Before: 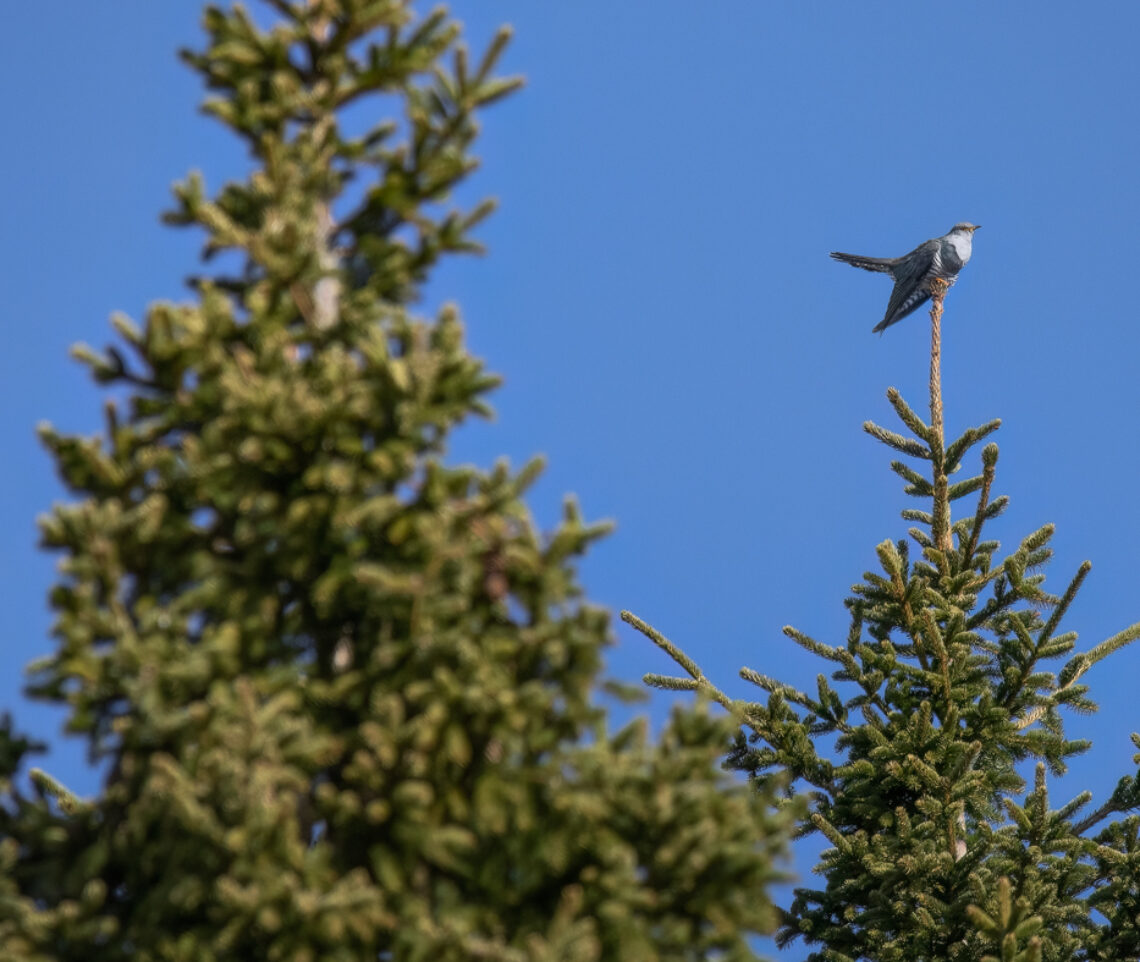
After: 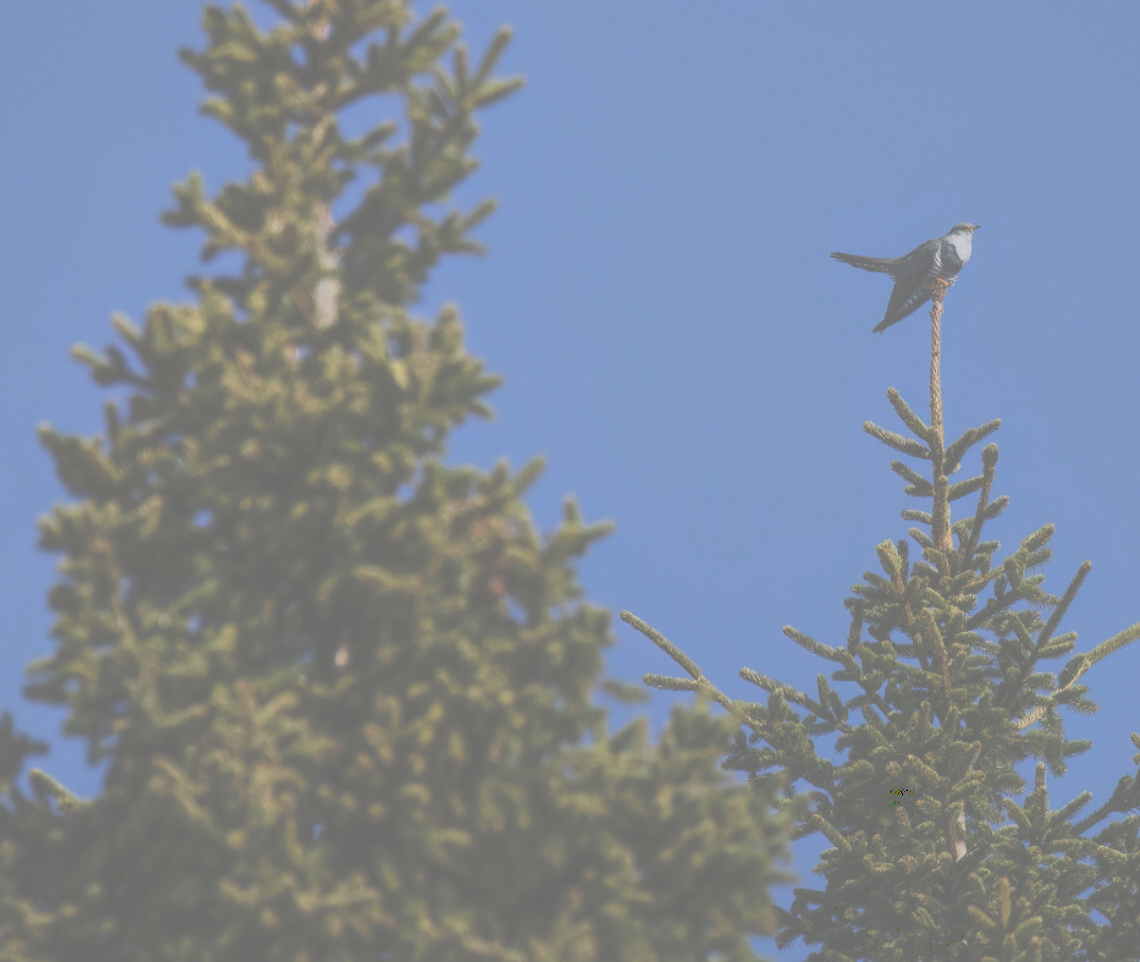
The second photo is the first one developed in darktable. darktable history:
tone curve: curves: ch0 [(0, 0) (0.003, 0.453) (0.011, 0.457) (0.025, 0.457) (0.044, 0.463) (0.069, 0.464) (0.1, 0.471) (0.136, 0.475) (0.177, 0.481) (0.224, 0.486) (0.277, 0.496) (0.335, 0.515) (0.399, 0.544) (0.468, 0.577) (0.543, 0.621) (0.623, 0.67) (0.709, 0.73) (0.801, 0.788) (0.898, 0.848) (1, 1)], preserve colors none
